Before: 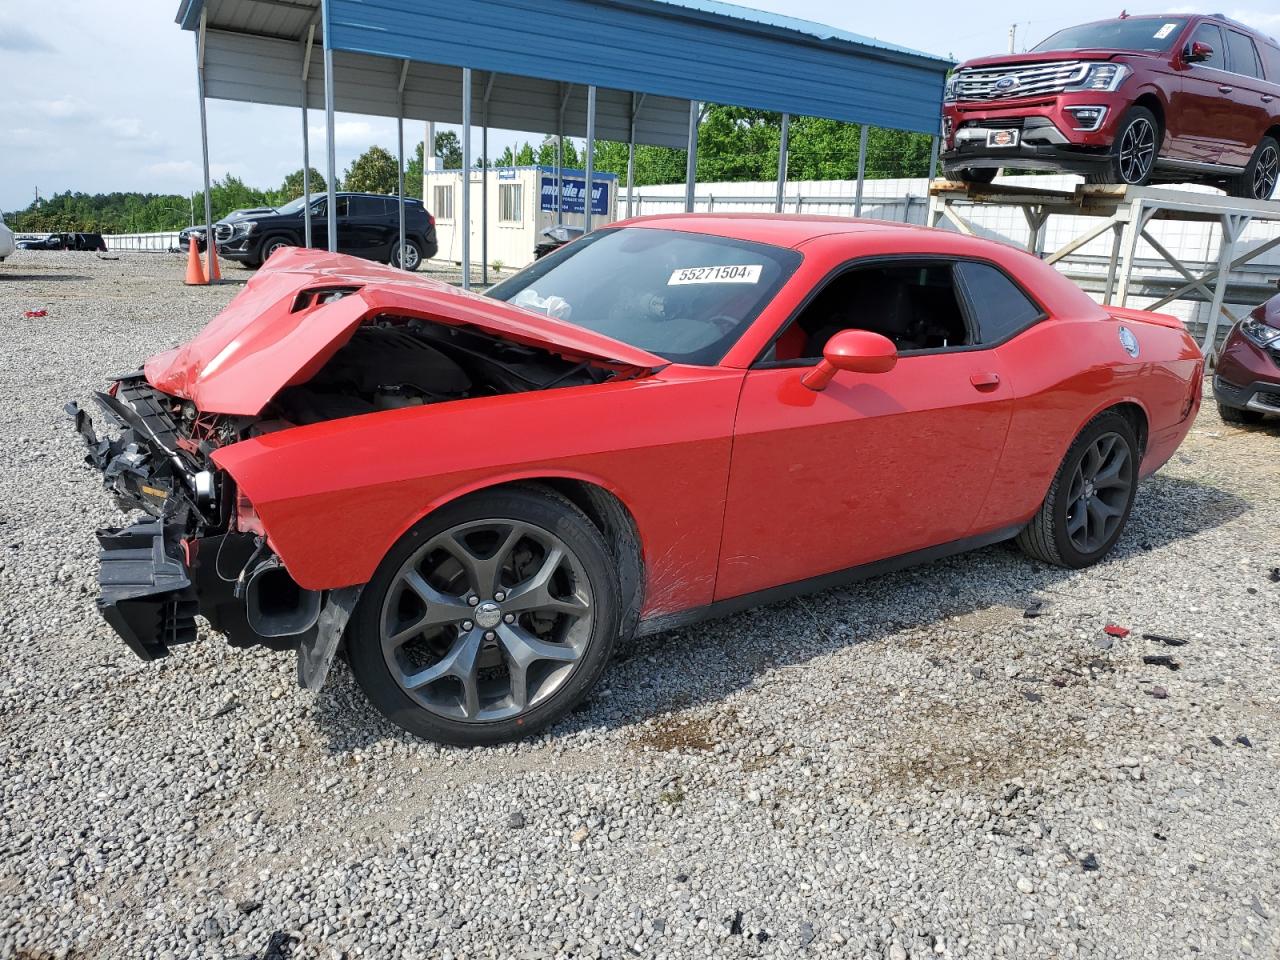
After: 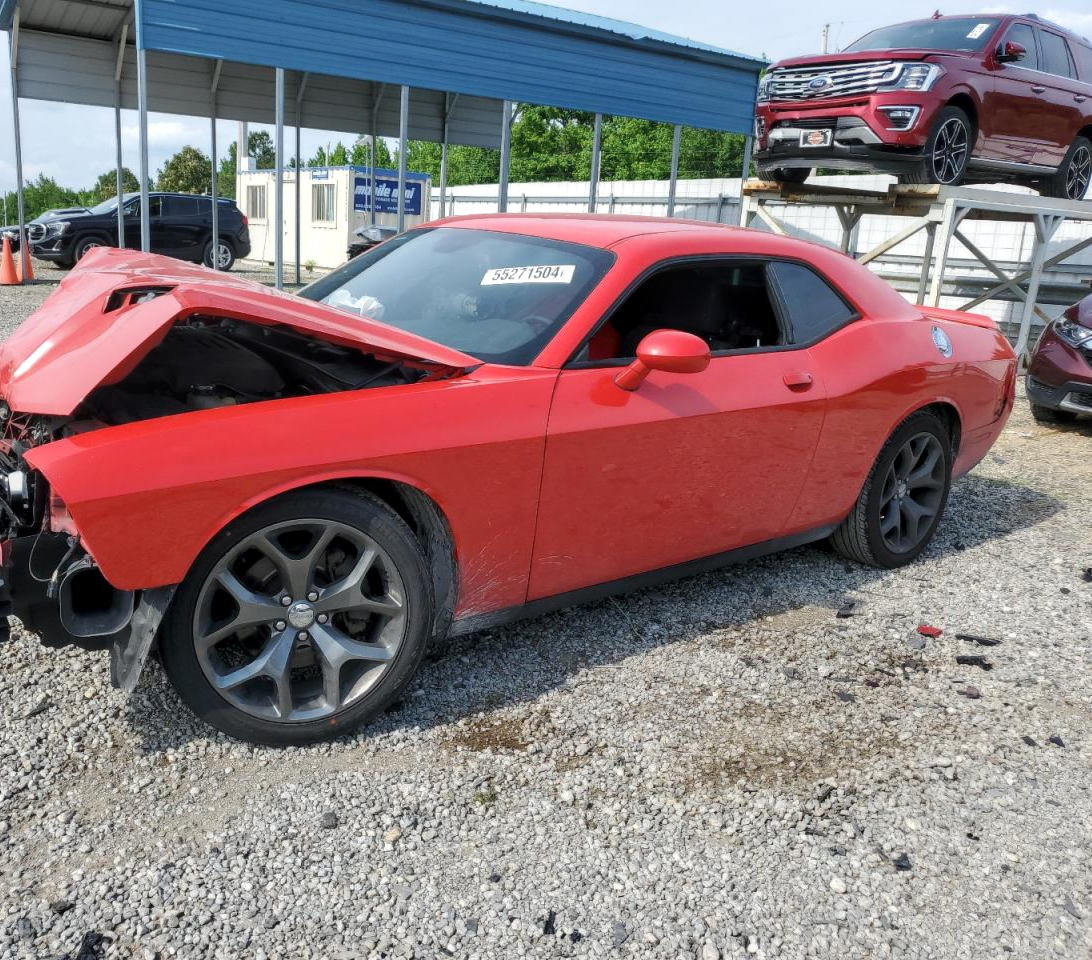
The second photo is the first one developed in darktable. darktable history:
crop and rotate: left 14.631%
contrast equalizer: y [[0.5, 0.5, 0.5, 0.515, 0.749, 0.84], [0.5 ×6], [0.5 ×6], [0, 0, 0, 0.001, 0.067, 0.262], [0 ×6]], mix -0.293
local contrast: on, module defaults
